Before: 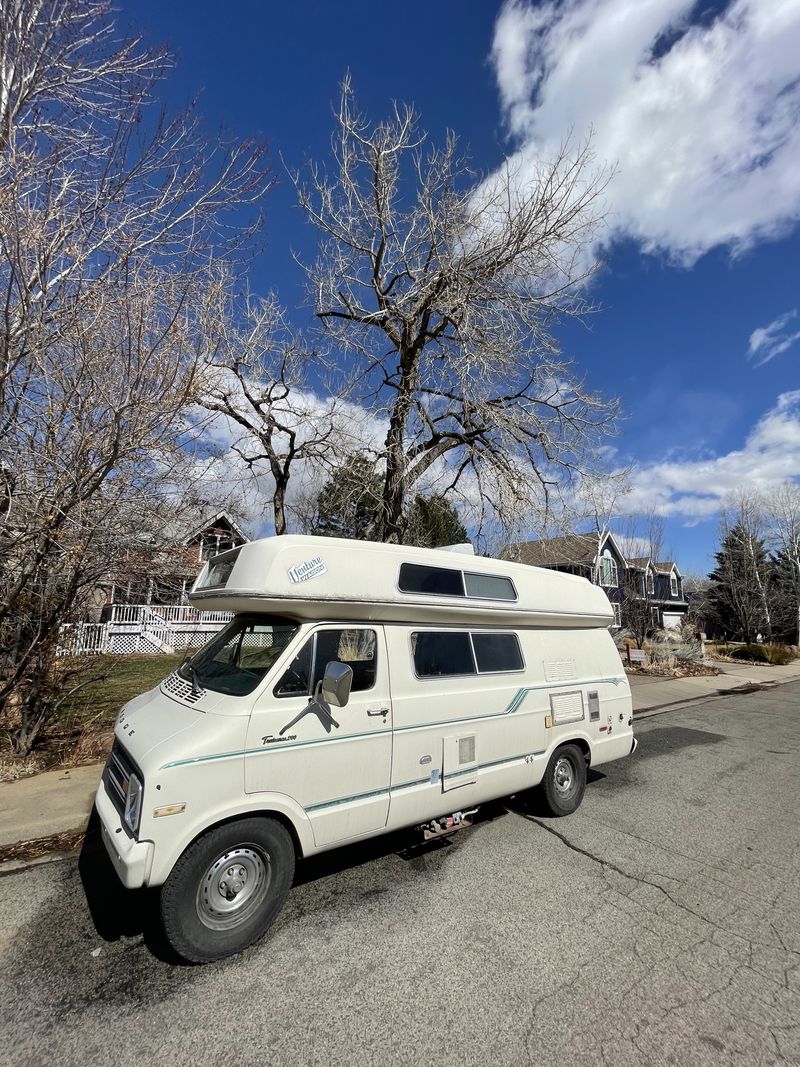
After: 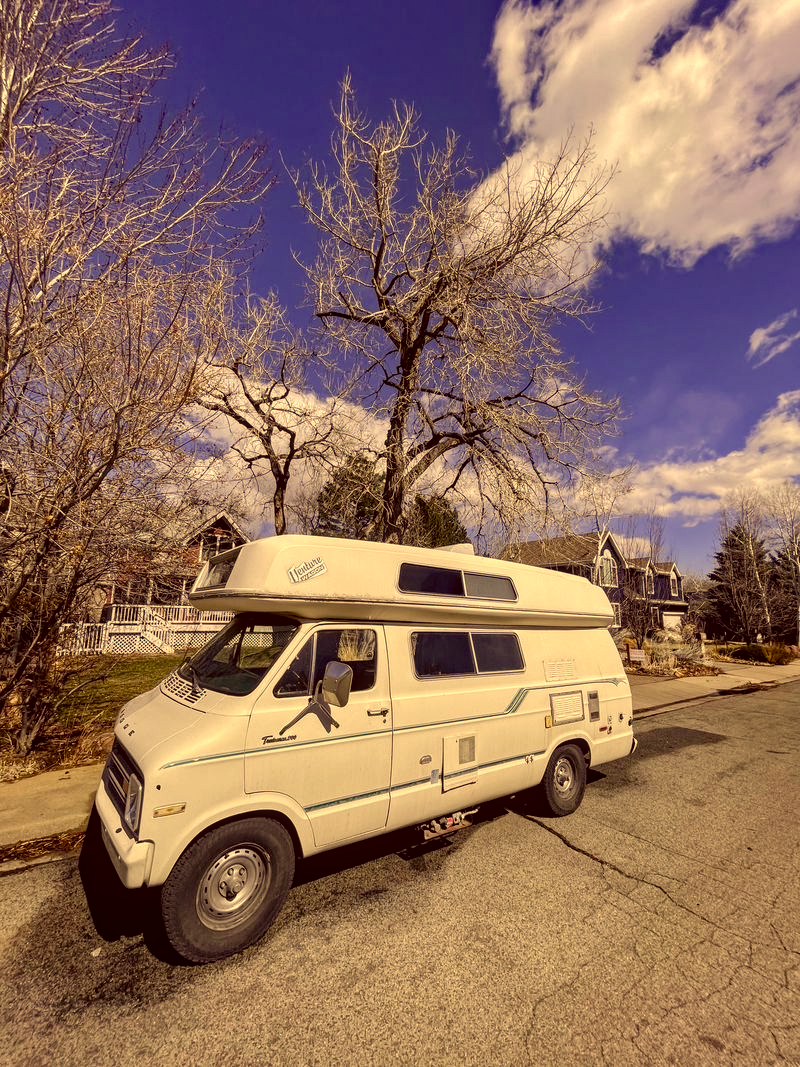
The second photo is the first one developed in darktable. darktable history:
haze removal: adaptive false
color balance rgb: perceptual saturation grading › global saturation 20%, perceptual saturation grading › highlights -49.315%, perceptual saturation grading › shadows 26.13%
color correction: highlights a* 10.09, highlights b* 39.42, shadows a* 13.89, shadows b* 3.63
local contrast: on, module defaults
